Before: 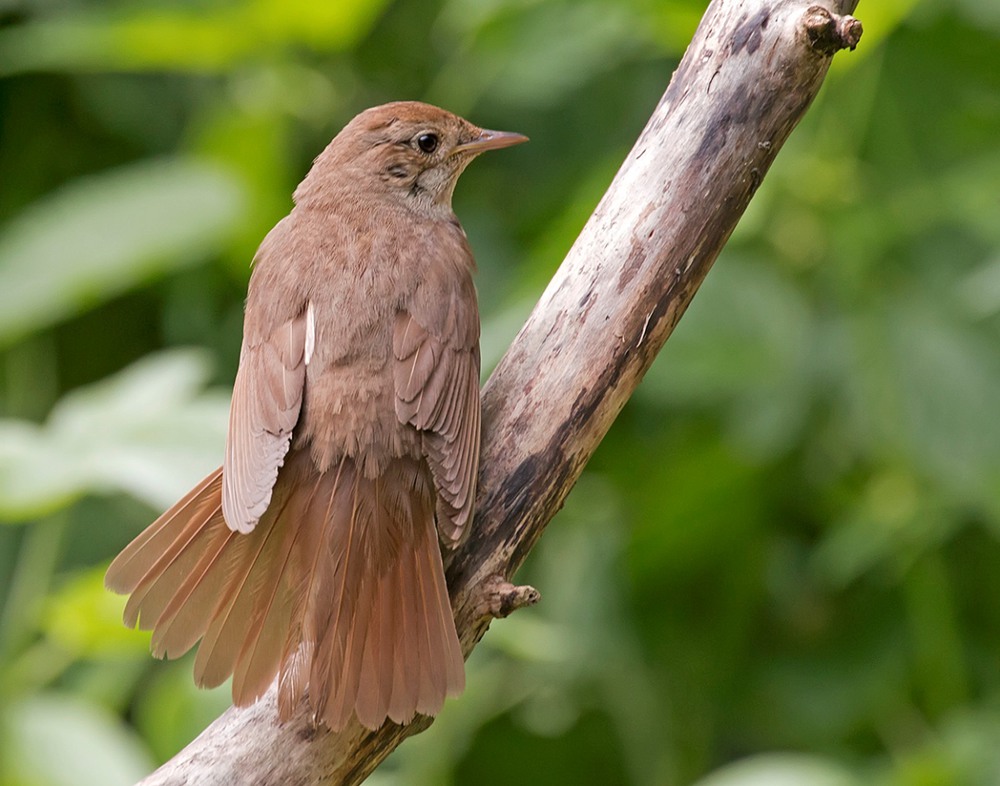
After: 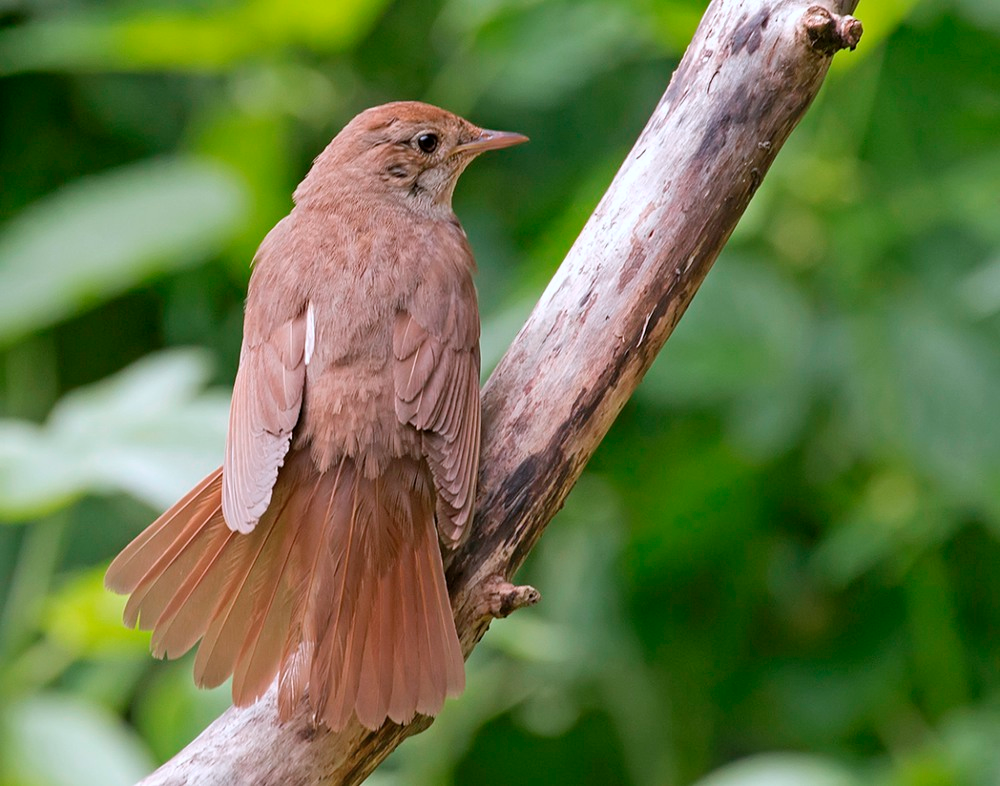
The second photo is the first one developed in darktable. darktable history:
color correction: highlights a* -0.71, highlights b* -9.64
